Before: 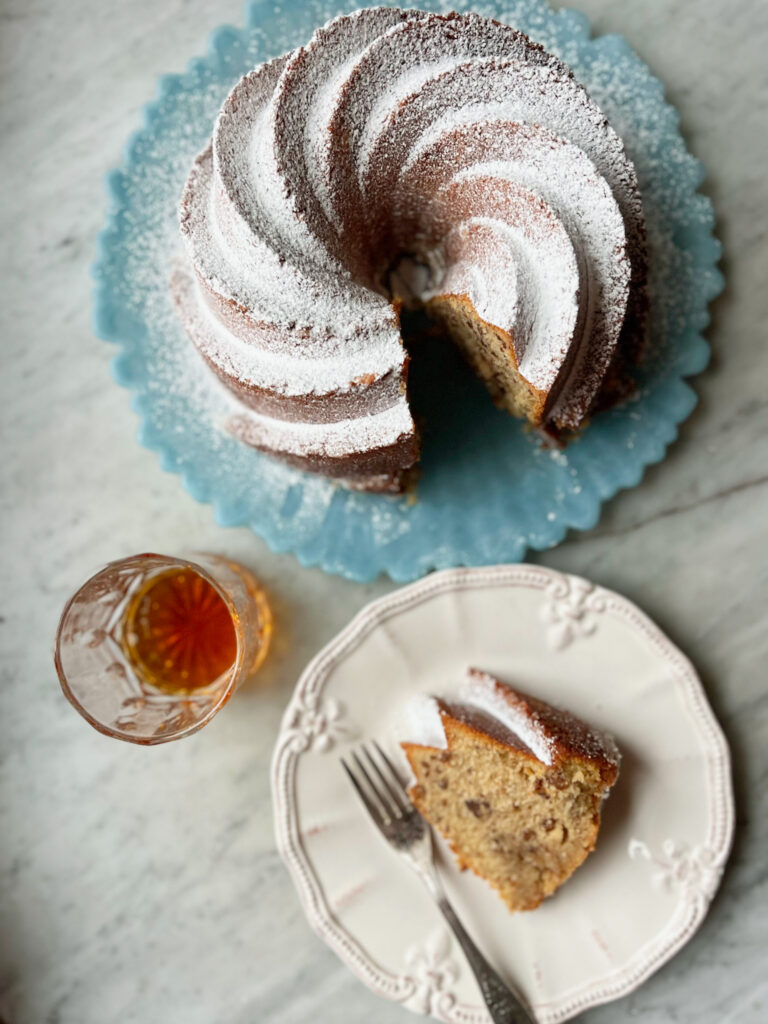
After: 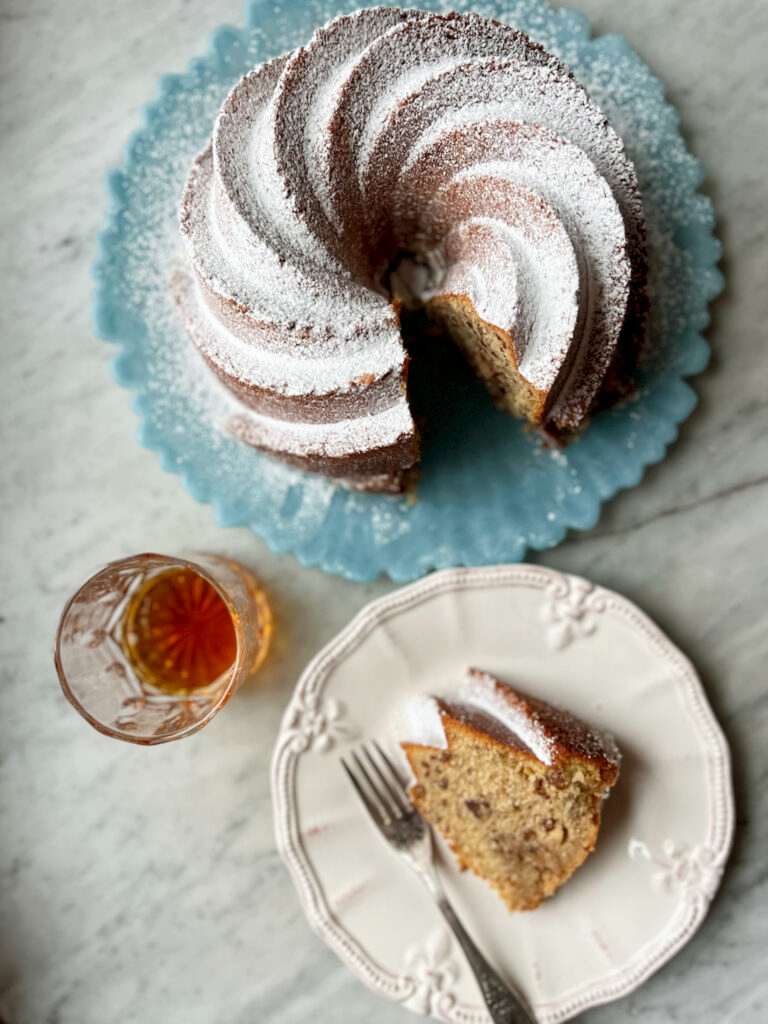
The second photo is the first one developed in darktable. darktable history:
local contrast: highlights 100%, shadows 100%, detail 120%, midtone range 0.2
tone equalizer: on, module defaults
